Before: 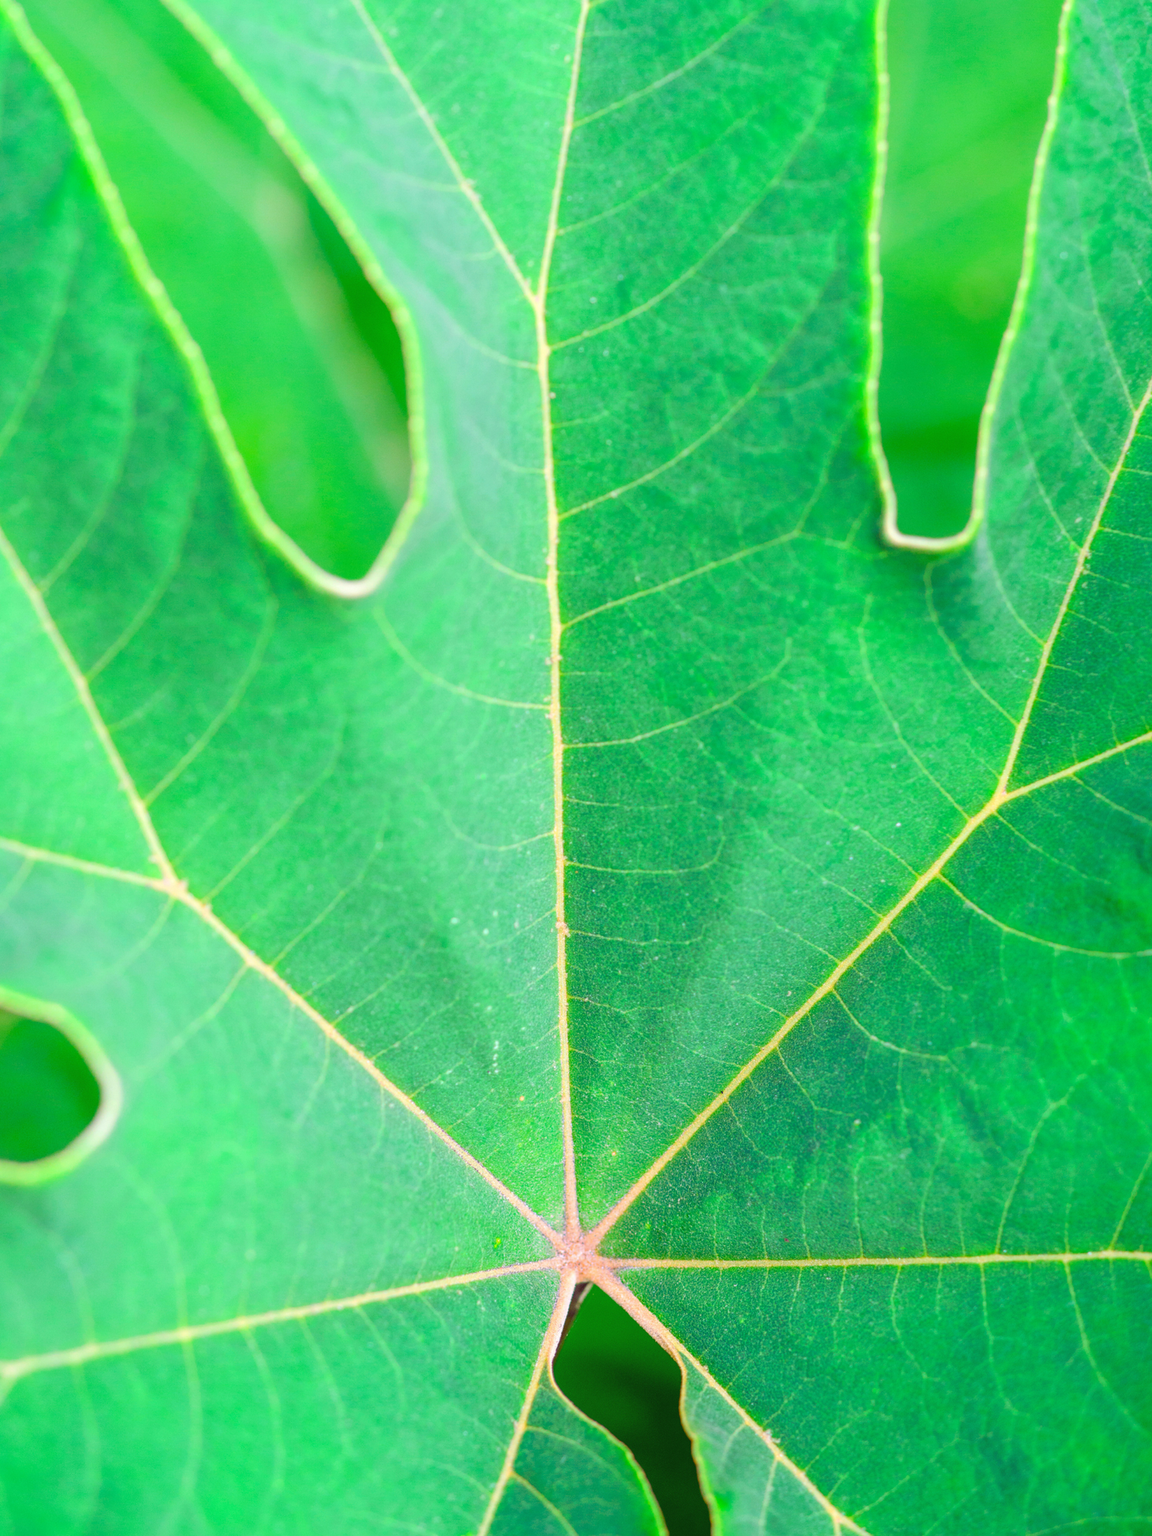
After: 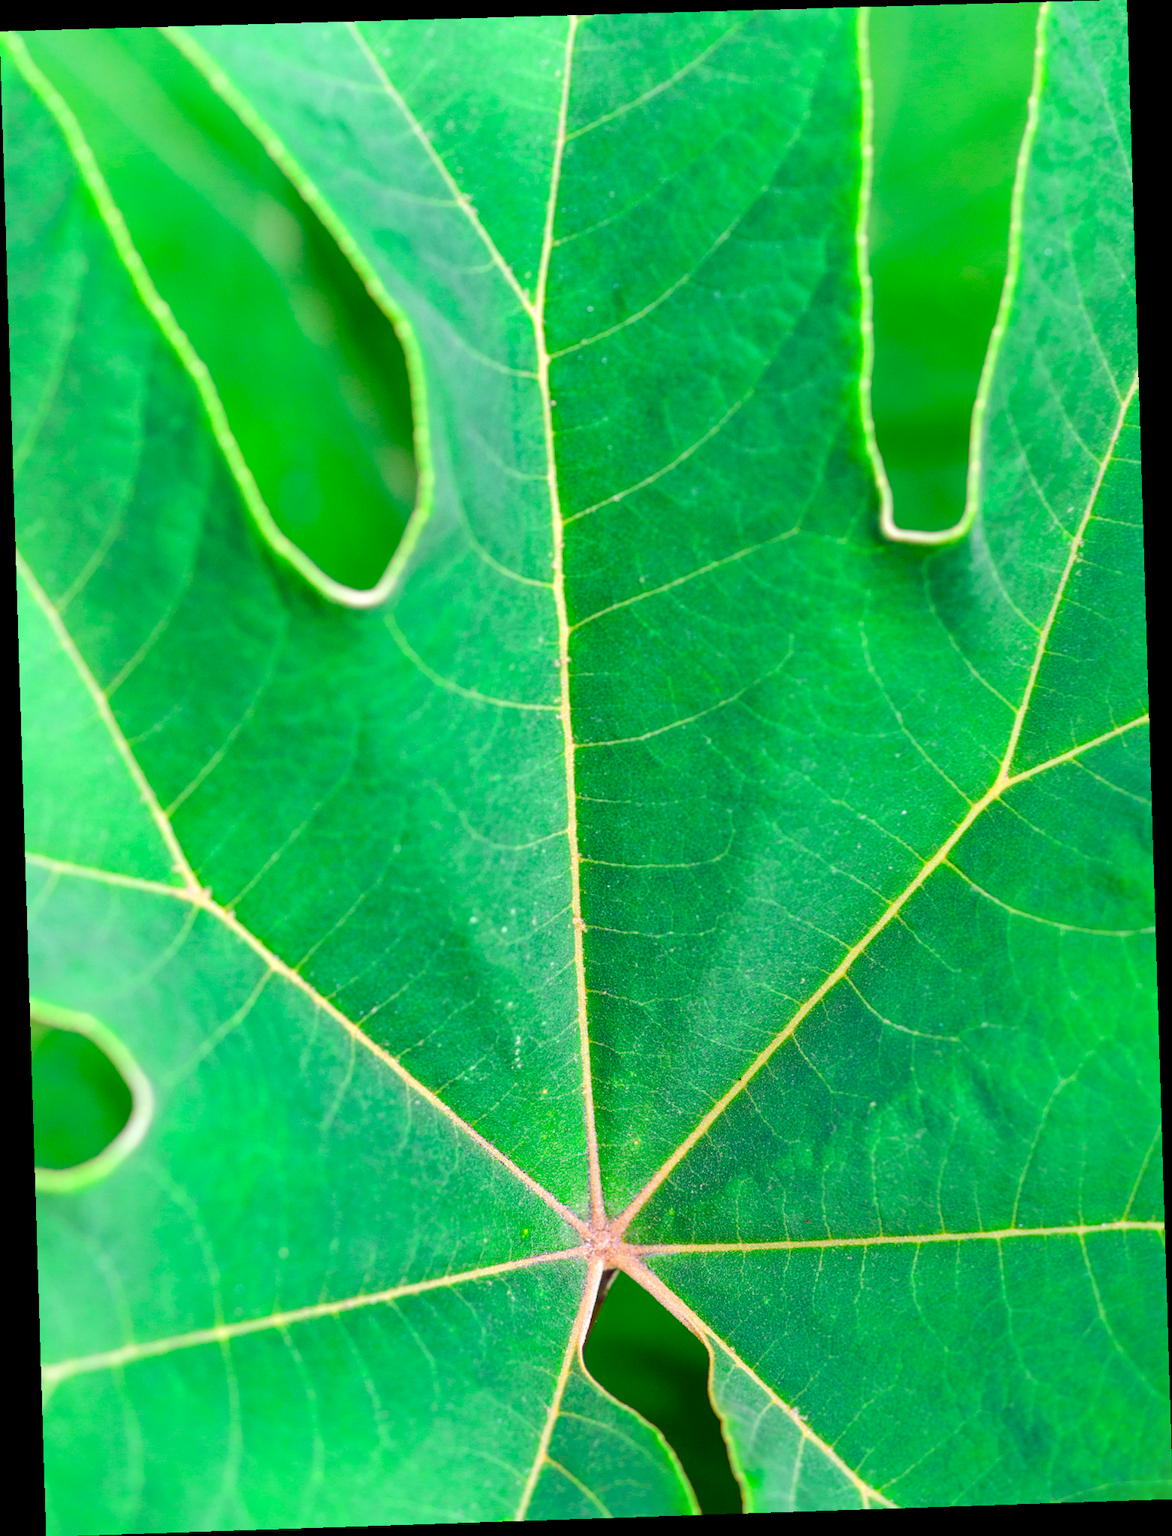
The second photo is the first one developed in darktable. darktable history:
rotate and perspective: rotation -1.77°, lens shift (horizontal) 0.004, automatic cropping off
shadows and highlights: shadows 30.63, highlights -63.22, shadows color adjustment 98%, highlights color adjustment 58.61%, soften with gaussian
exposure: black level correction 0.007, exposure 0.093 EV, compensate highlight preservation false
